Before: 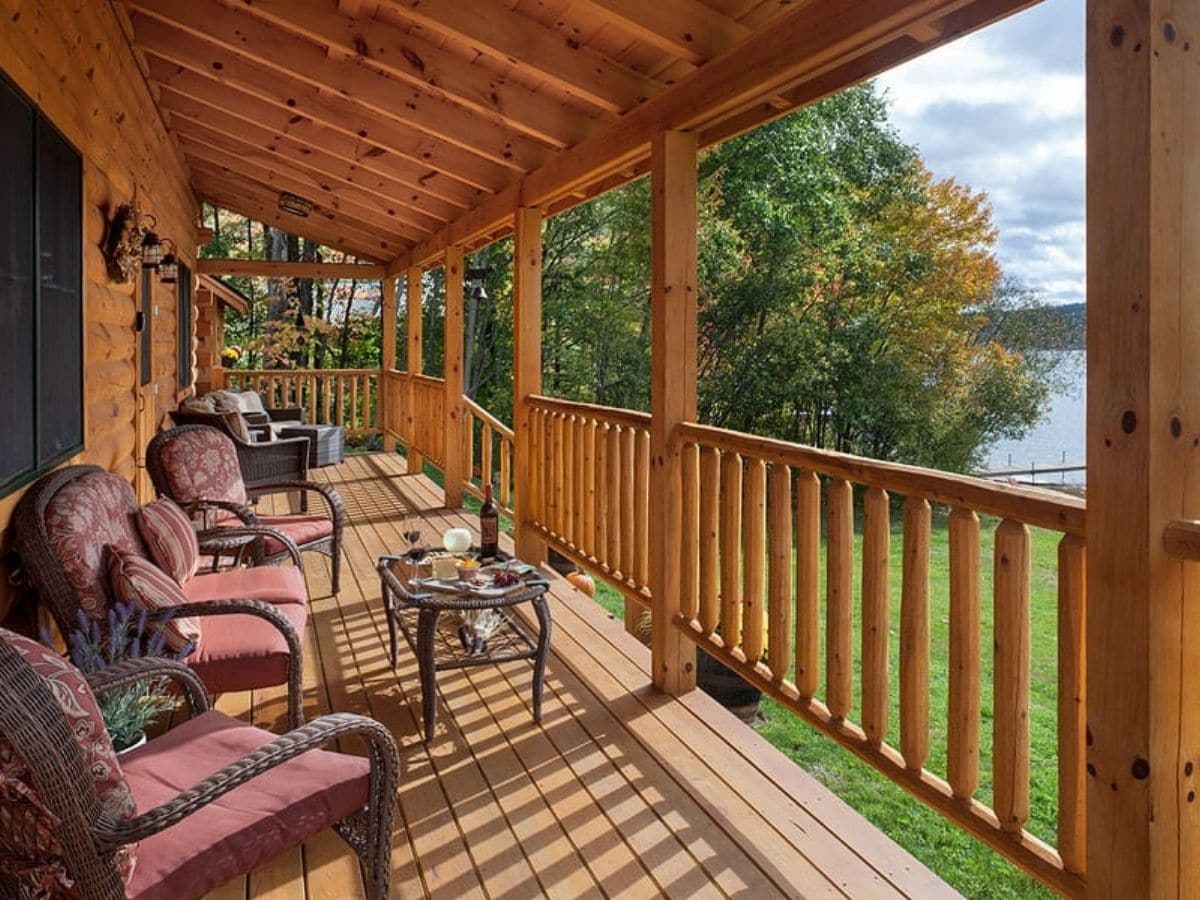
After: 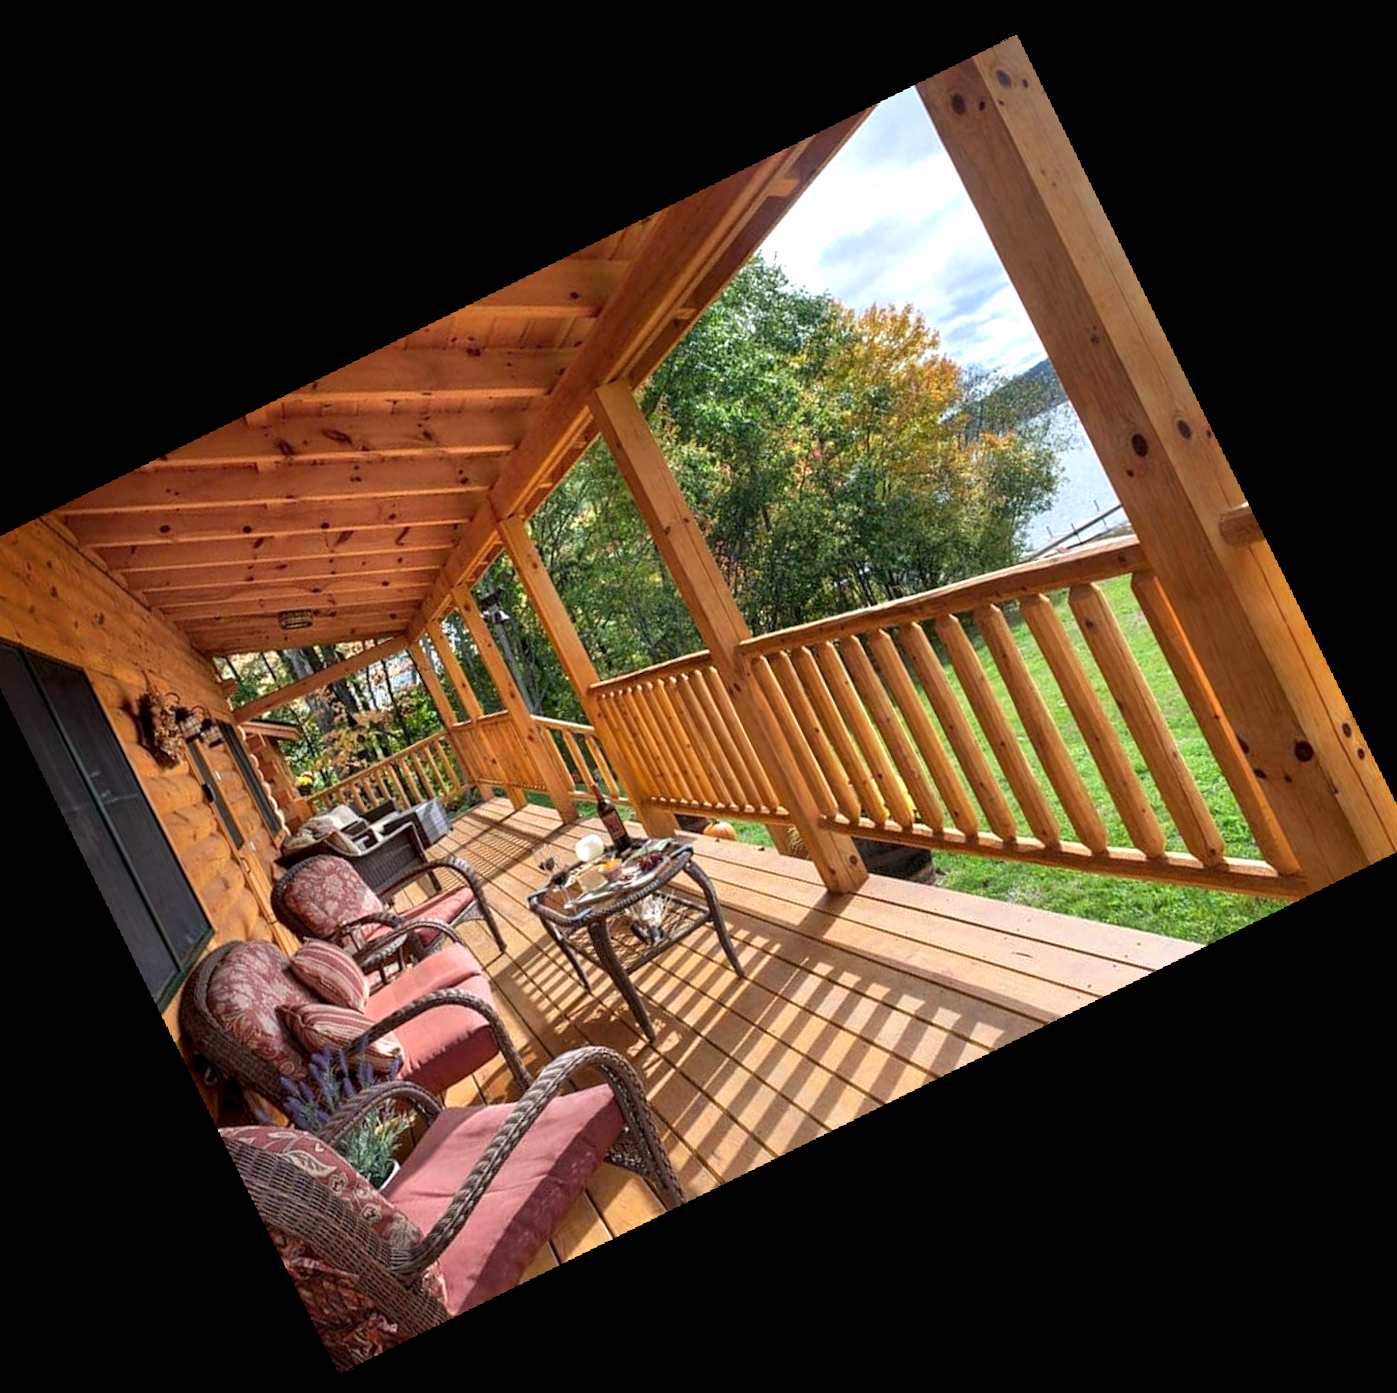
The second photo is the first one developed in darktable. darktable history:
exposure: black level correction 0.001, exposure 0.5 EV, compensate exposure bias true, compensate highlight preservation false
crop and rotate: angle 19.43°, left 6.812%, right 4.125%, bottom 1.087%
rotate and perspective: rotation -6.83°, automatic cropping off
contrast equalizer: octaves 7, y [[0.6 ×6], [0.55 ×6], [0 ×6], [0 ×6], [0 ×6]], mix 0.15
